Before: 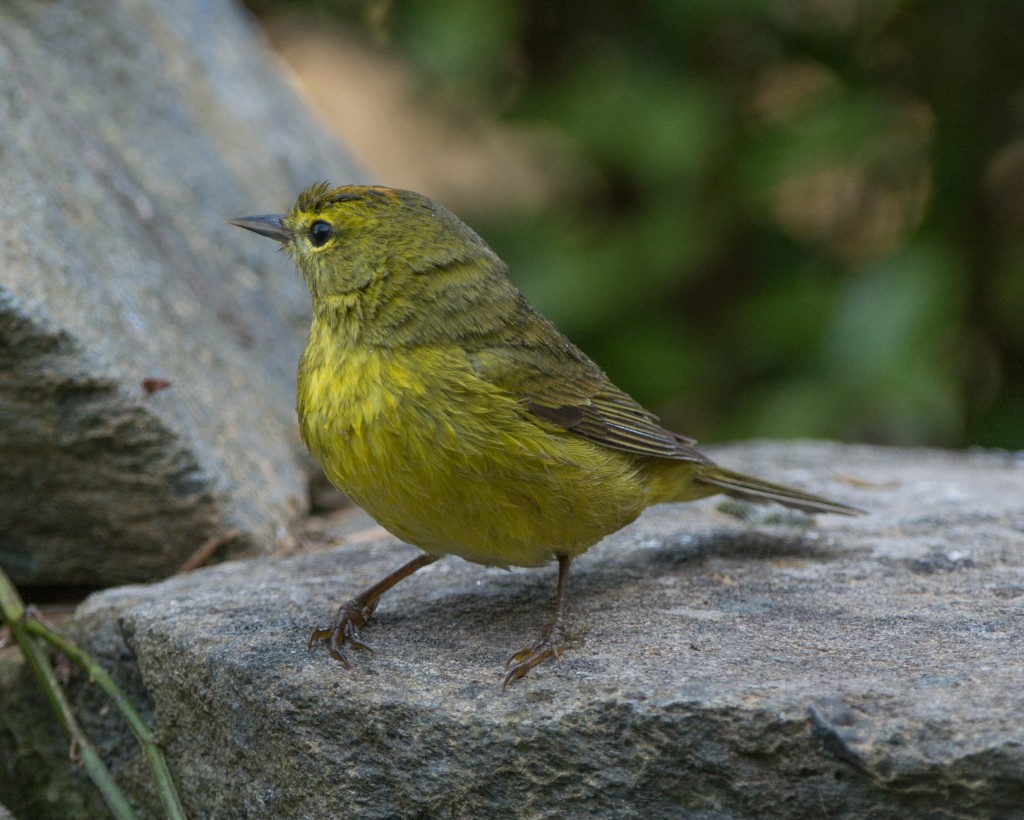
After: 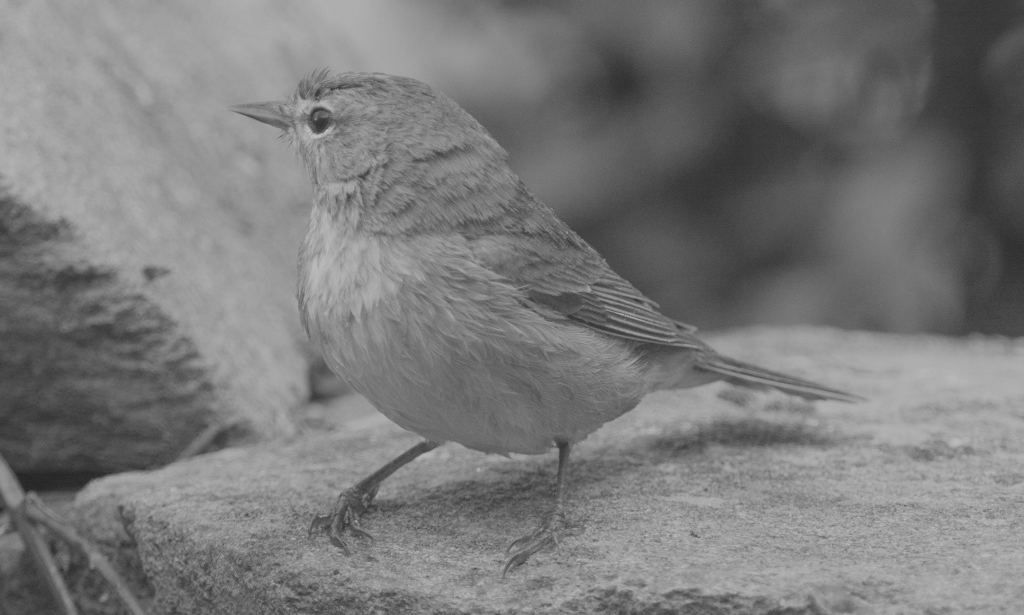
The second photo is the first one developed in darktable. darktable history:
exposure: black level correction 0, exposure 0.5 EV, compensate exposure bias true, compensate highlight preservation false
crop: top 13.819%, bottom 11.169%
filmic rgb: black relative exposure -7.82 EV, white relative exposure 4.29 EV, hardness 3.86, color science v6 (2022)
color balance: lift [1.007, 1, 1, 1], gamma [1.097, 1, 1, 1]
local contrast: detail 70%
monochrome: size 3.1
color calibration: illuminant as shot in camera, x 0.358, y 0.373, temperature 4628.91 K
